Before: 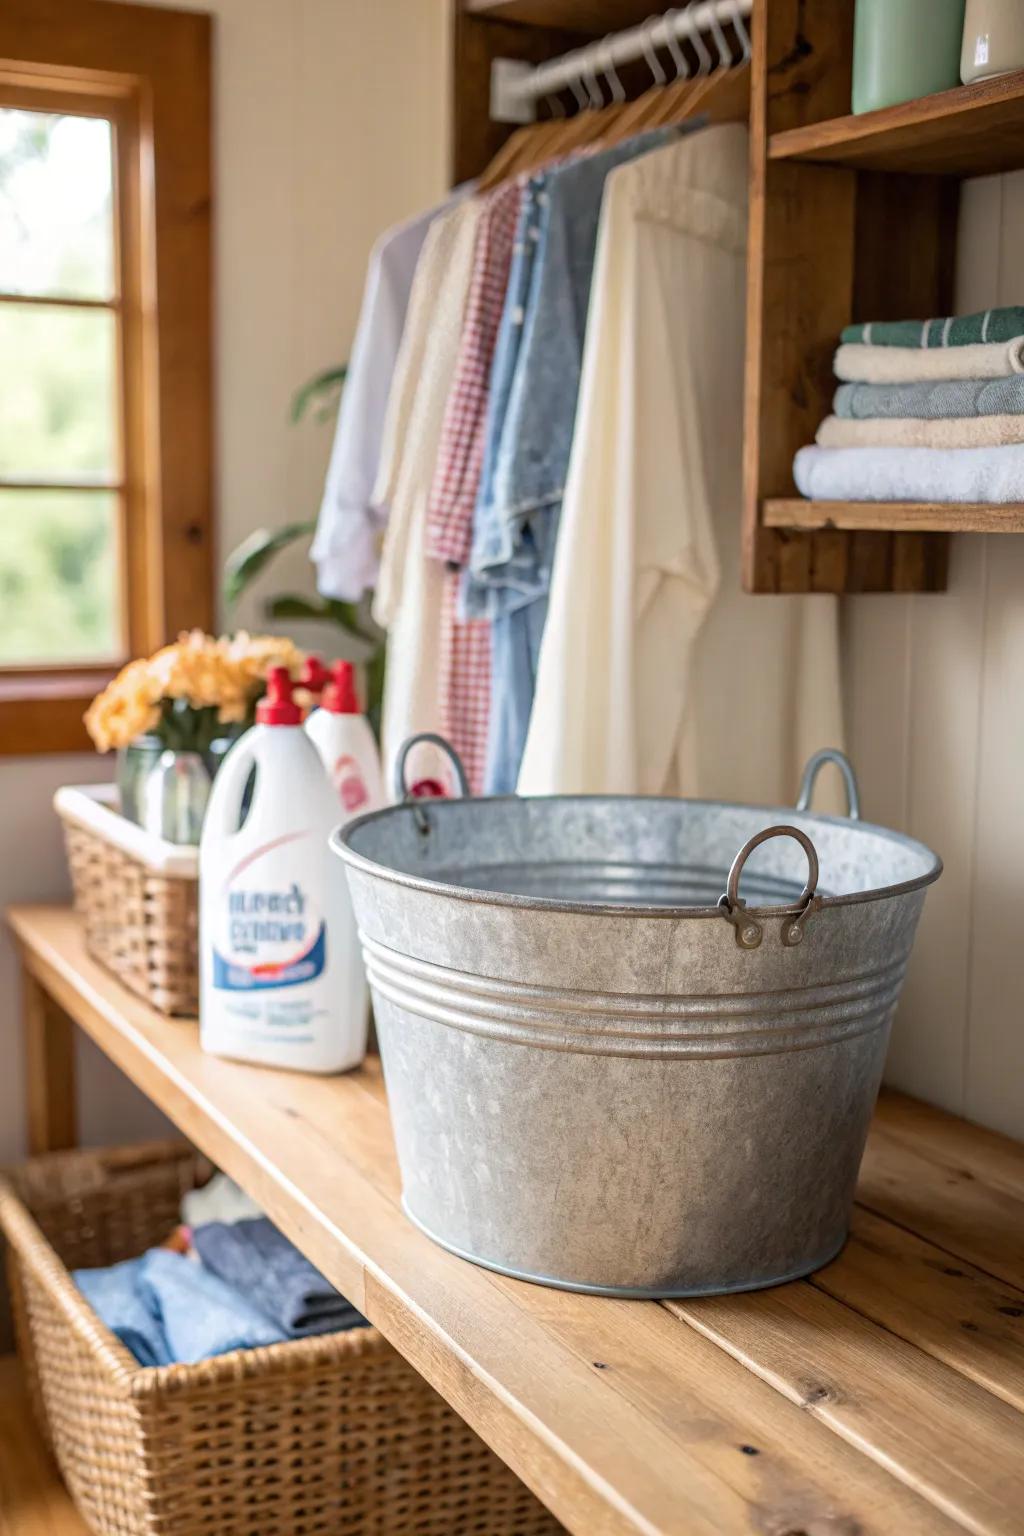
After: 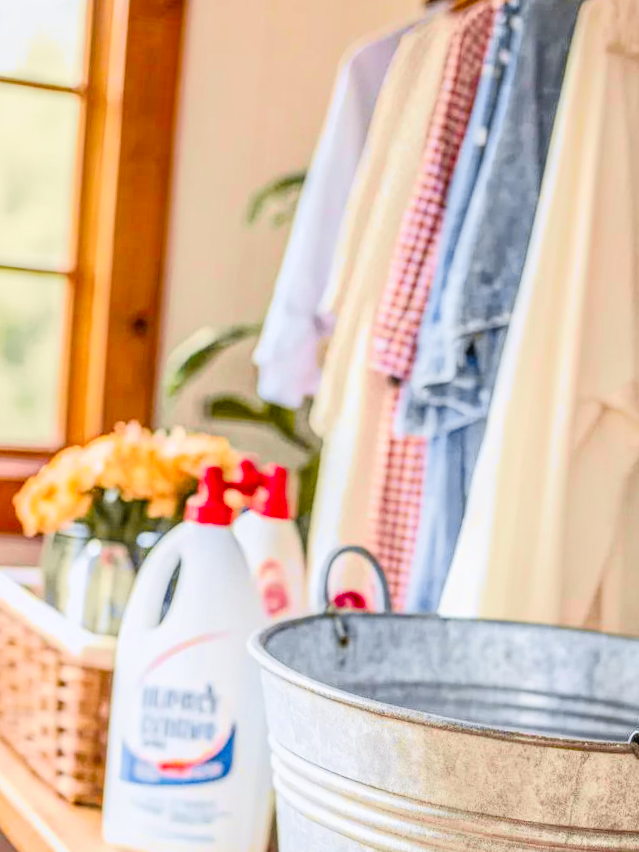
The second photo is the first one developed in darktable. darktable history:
color contrast: green-magenta contrast 1.2, blue-yellow contrast 1.2
exposure: black level correction 0.001, exposure 1 EV, compensate highlight preservation false
tone curve: curves: ch0 [(0, 0) (0.15, 0.17) (0.452, 0.437) (0.611, 0.588) (0.751, 0.749) (1, 1)]; ch1 [(0, 0) (0.325, 0.327) (0.412, 0.45) (0.453, 0.484) (0.5, 0.501) (0.541, 0.55) (0.617, 0.612) (0.695, 0.697) (1, 1)]; ch2 [(0, 0) (0.386, 0.397) (0.452, 0.459) (0.505, 0.498) (0.524, 0.547) (0.574, 0.566) (0.633, 0.641) (1, 1)], color space Lab, independent channels, preserve colors none
filmic rgb: black relative exposure -6.98 EV, white relative exposure 5.63 EV, hardness 2.86
local contrast: highlights 74%, shadows 55%, detail 176%, midtone range 0.207
tone equalizer: on, module defaults
crop and rotate: angle -4.99°, left 2.122%, top 6.945%, right 27.566%, bottom 30.519%
contrast brightness saturation: contrast 0.18, saturation 0.3
